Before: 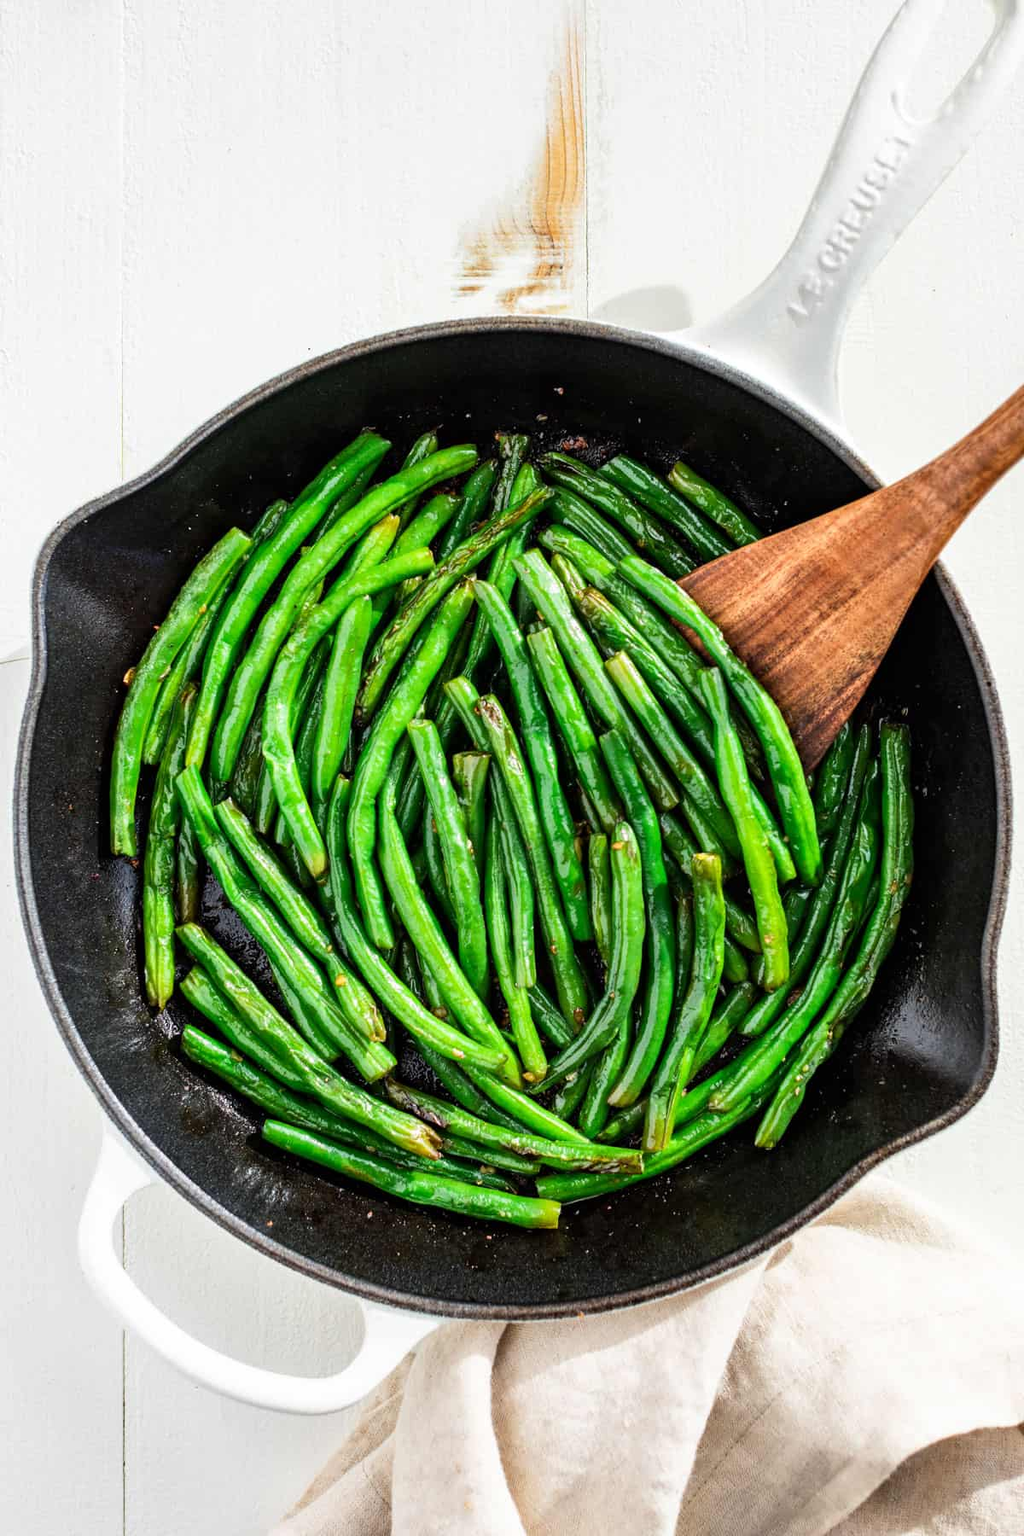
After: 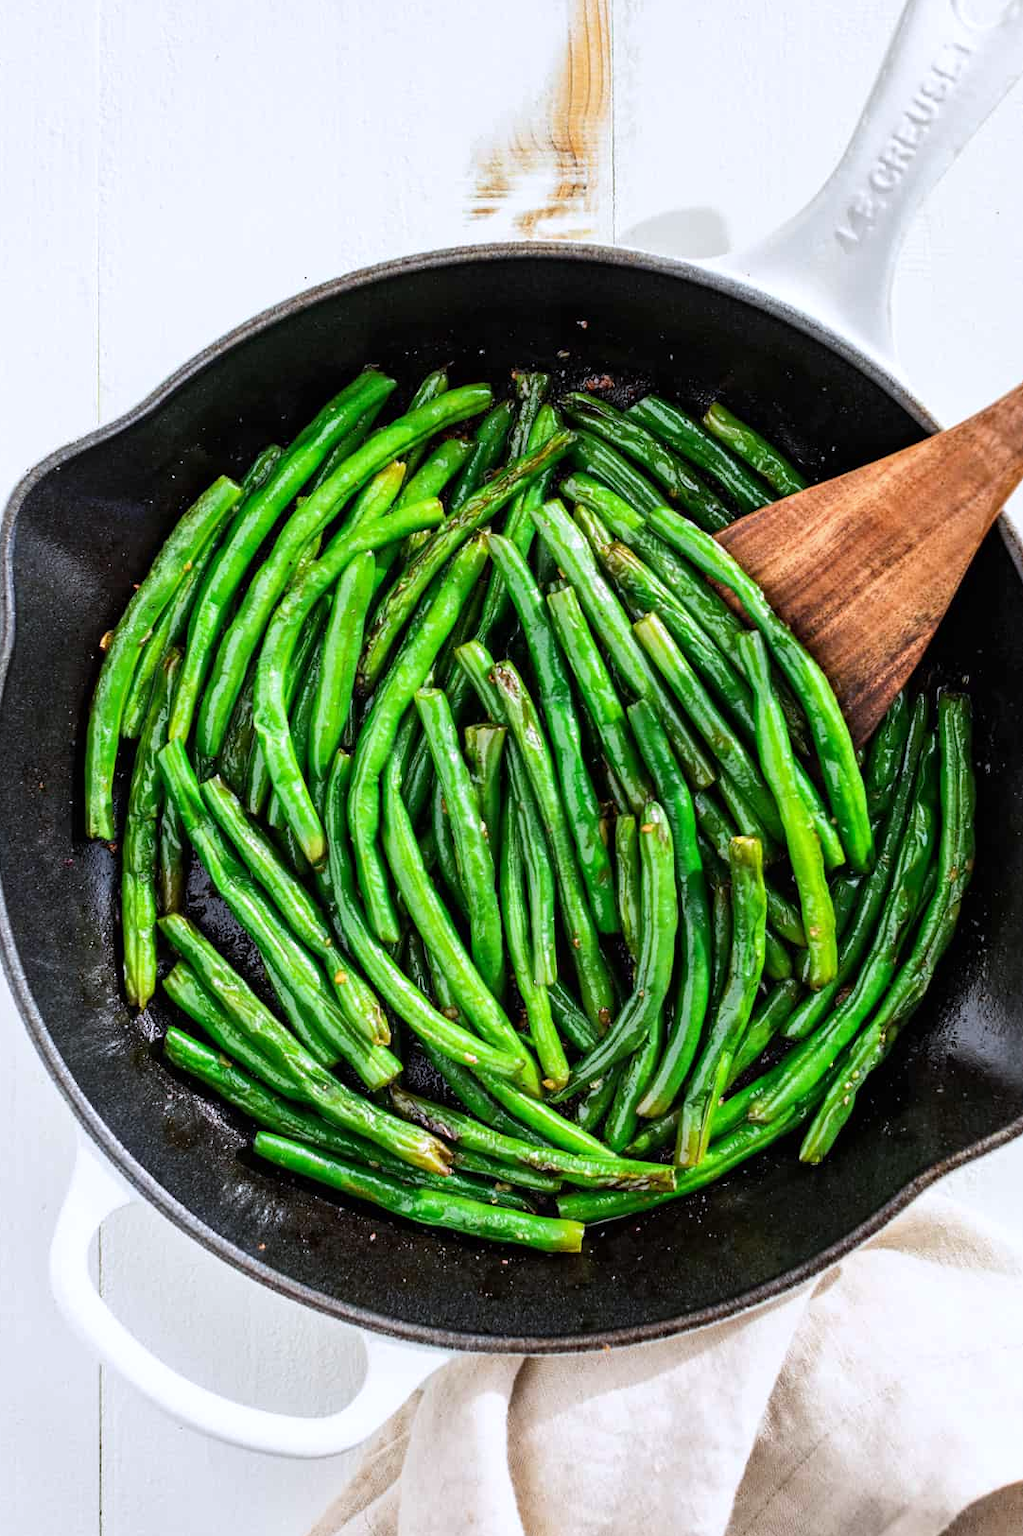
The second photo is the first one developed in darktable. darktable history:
white balance: red 0.984, blue 1.059
crop: left 3.305%, top 6.436%, right 6.389%, bottom 3.258%
